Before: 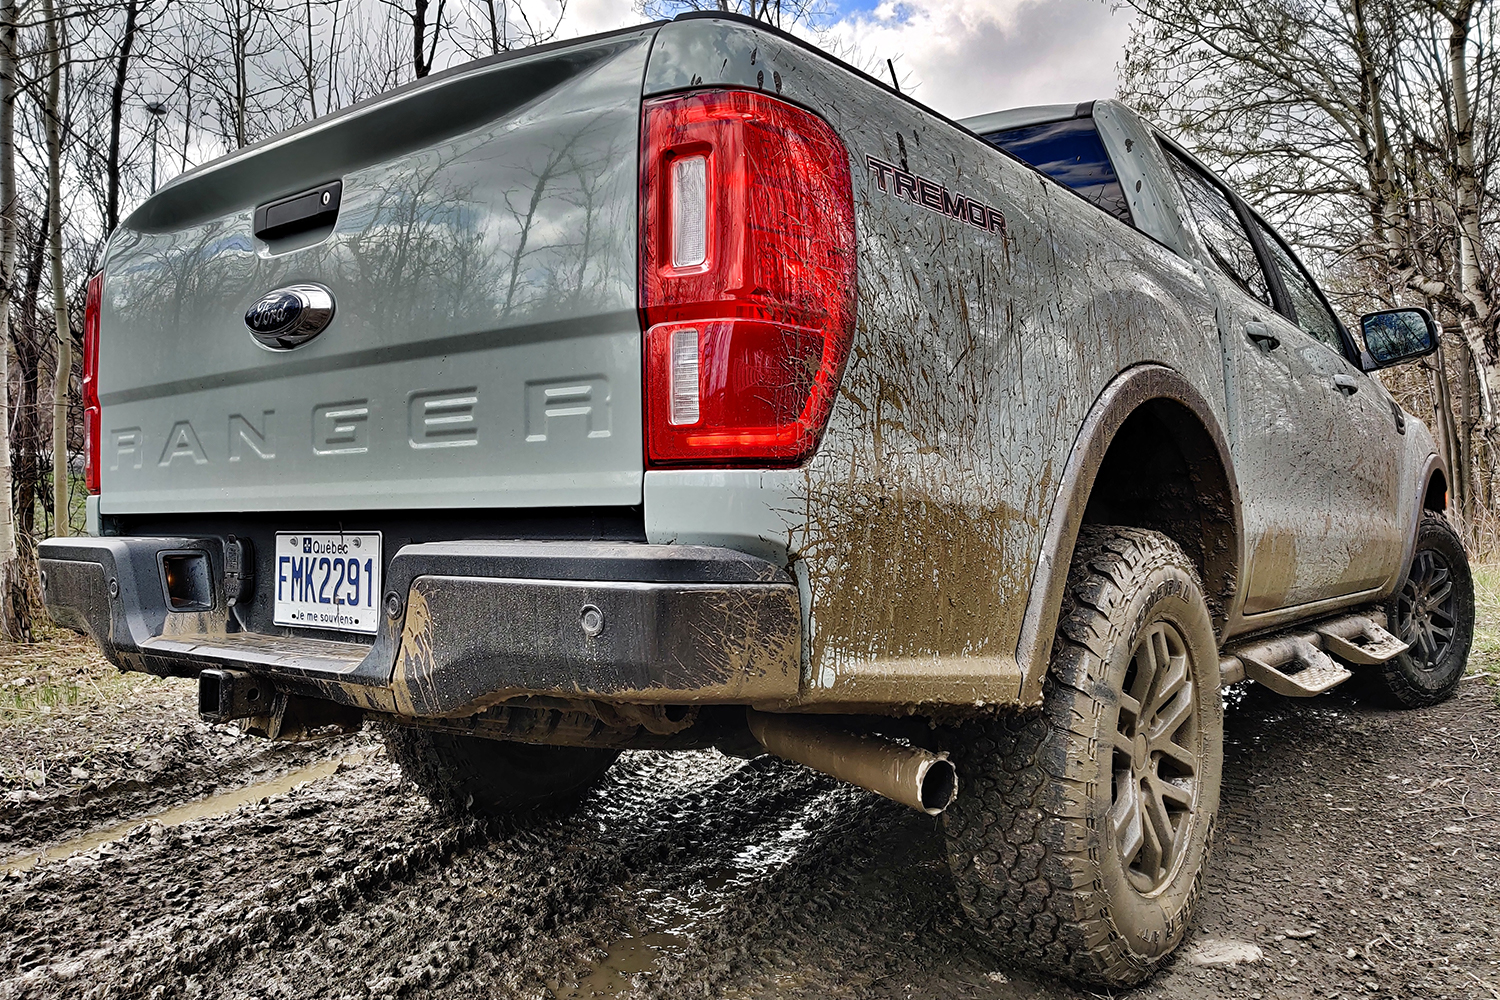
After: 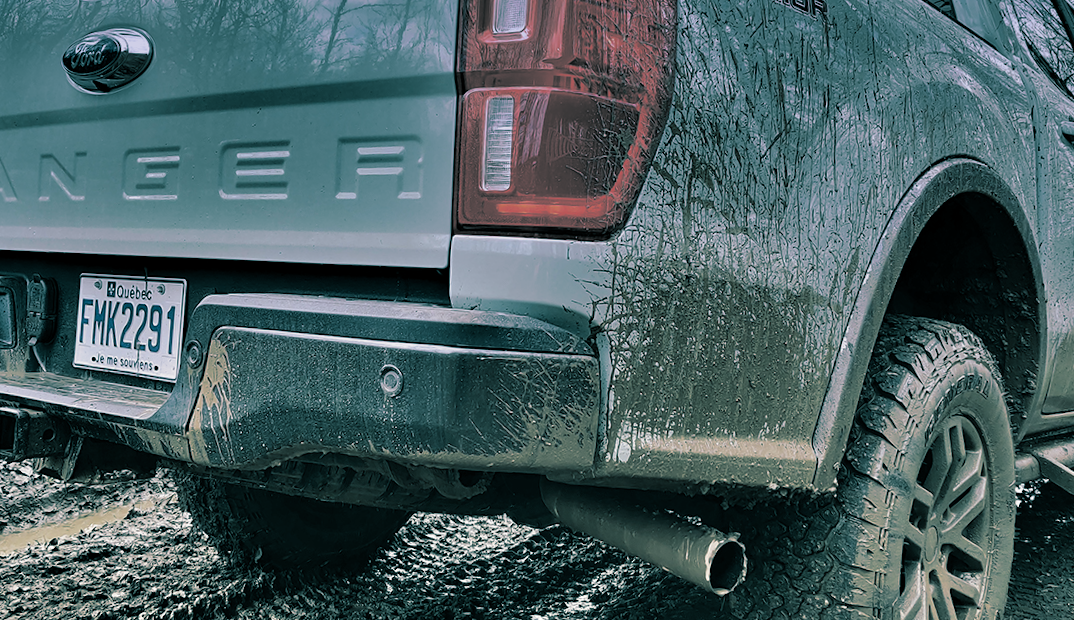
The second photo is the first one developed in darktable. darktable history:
crop and rotate: angle -3.37°, left 9.79%, top 20.73%, right 12.42%, bottom 11.82%
split-toning: shadows › hue 186.43°, highlights › hue 49.29°, compress 30.29%
graduated density: hue 238.83°, saturation 50%
